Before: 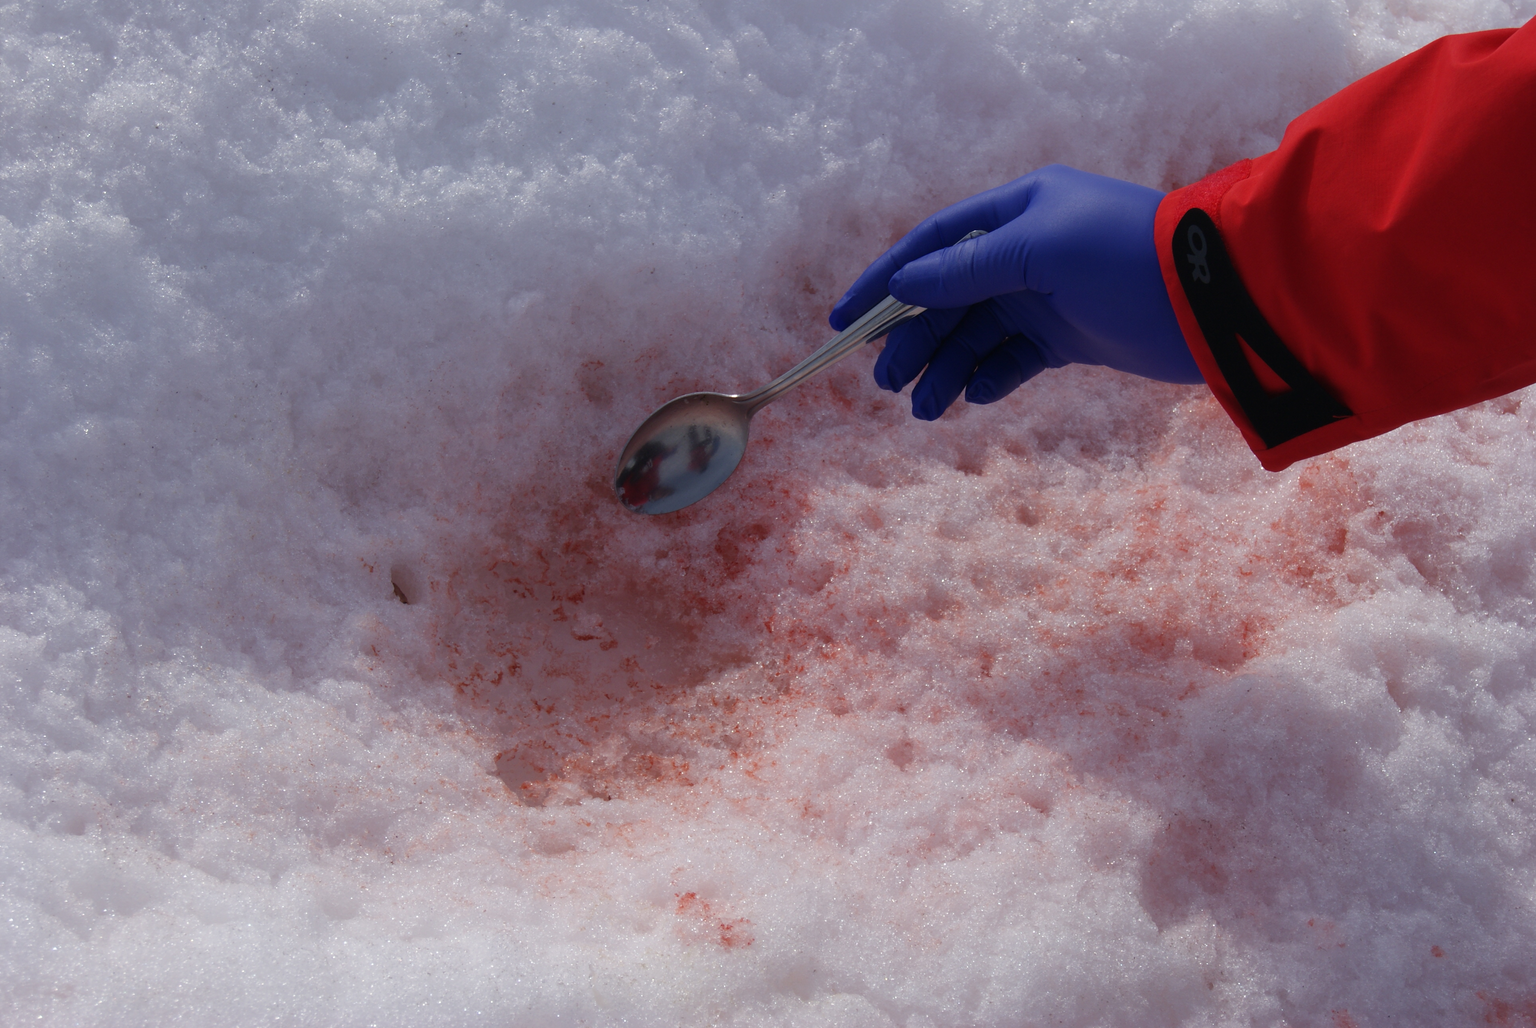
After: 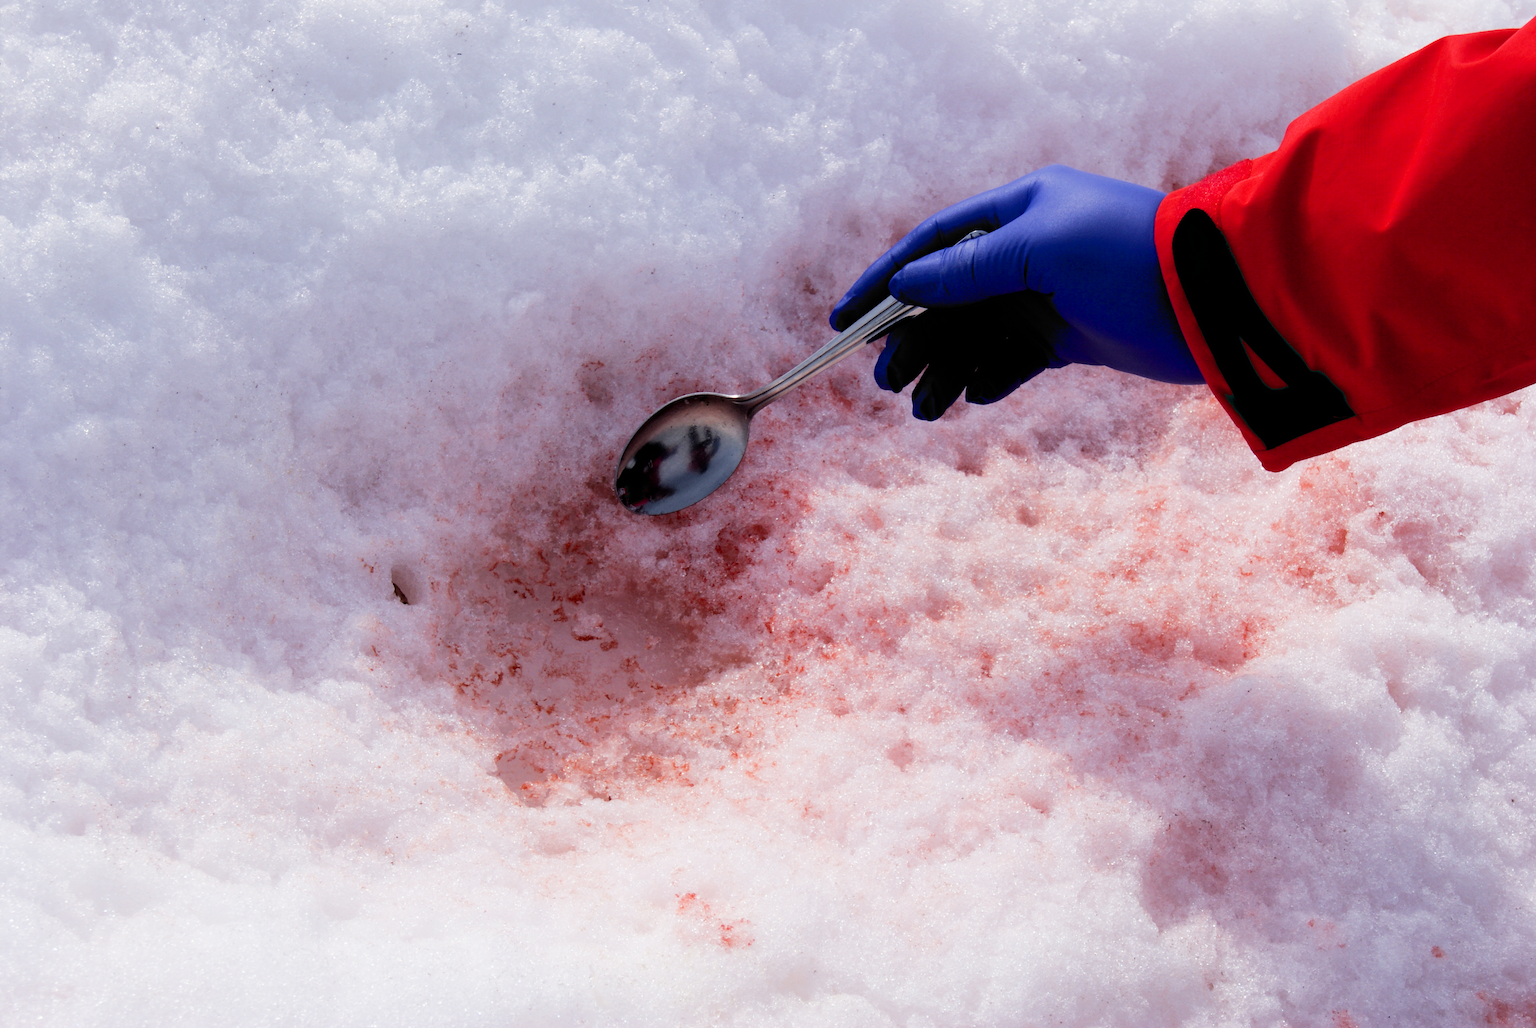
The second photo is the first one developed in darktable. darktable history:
exposure: black level correction 0.011, exposure 1.087 EV, compensate highlight preservation false
filmic rgb: black relative exposure -5.02 EV, white relative exposure 3.97 EV, hardness 2.89, contrast 1.301, highlights saturation mix -31.43%
